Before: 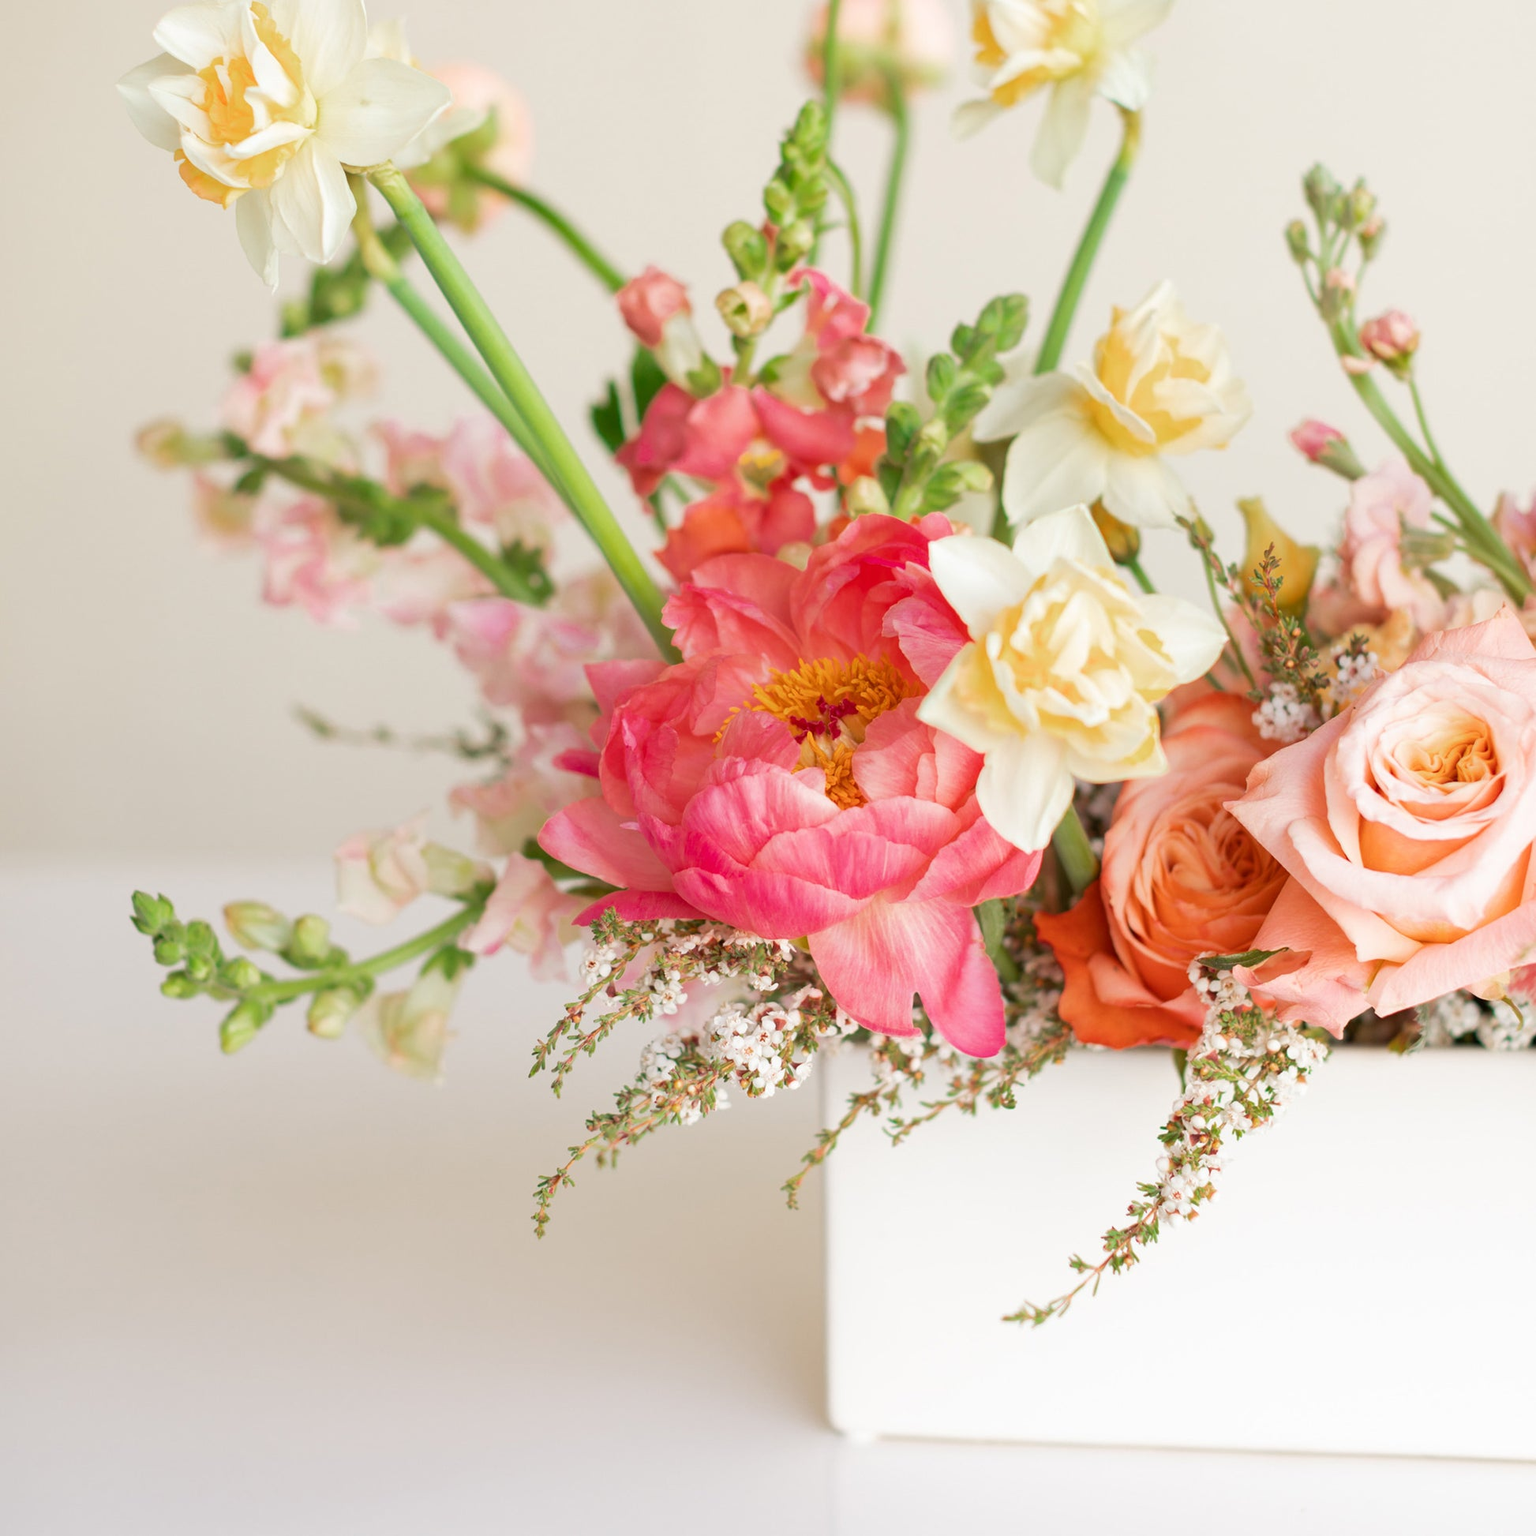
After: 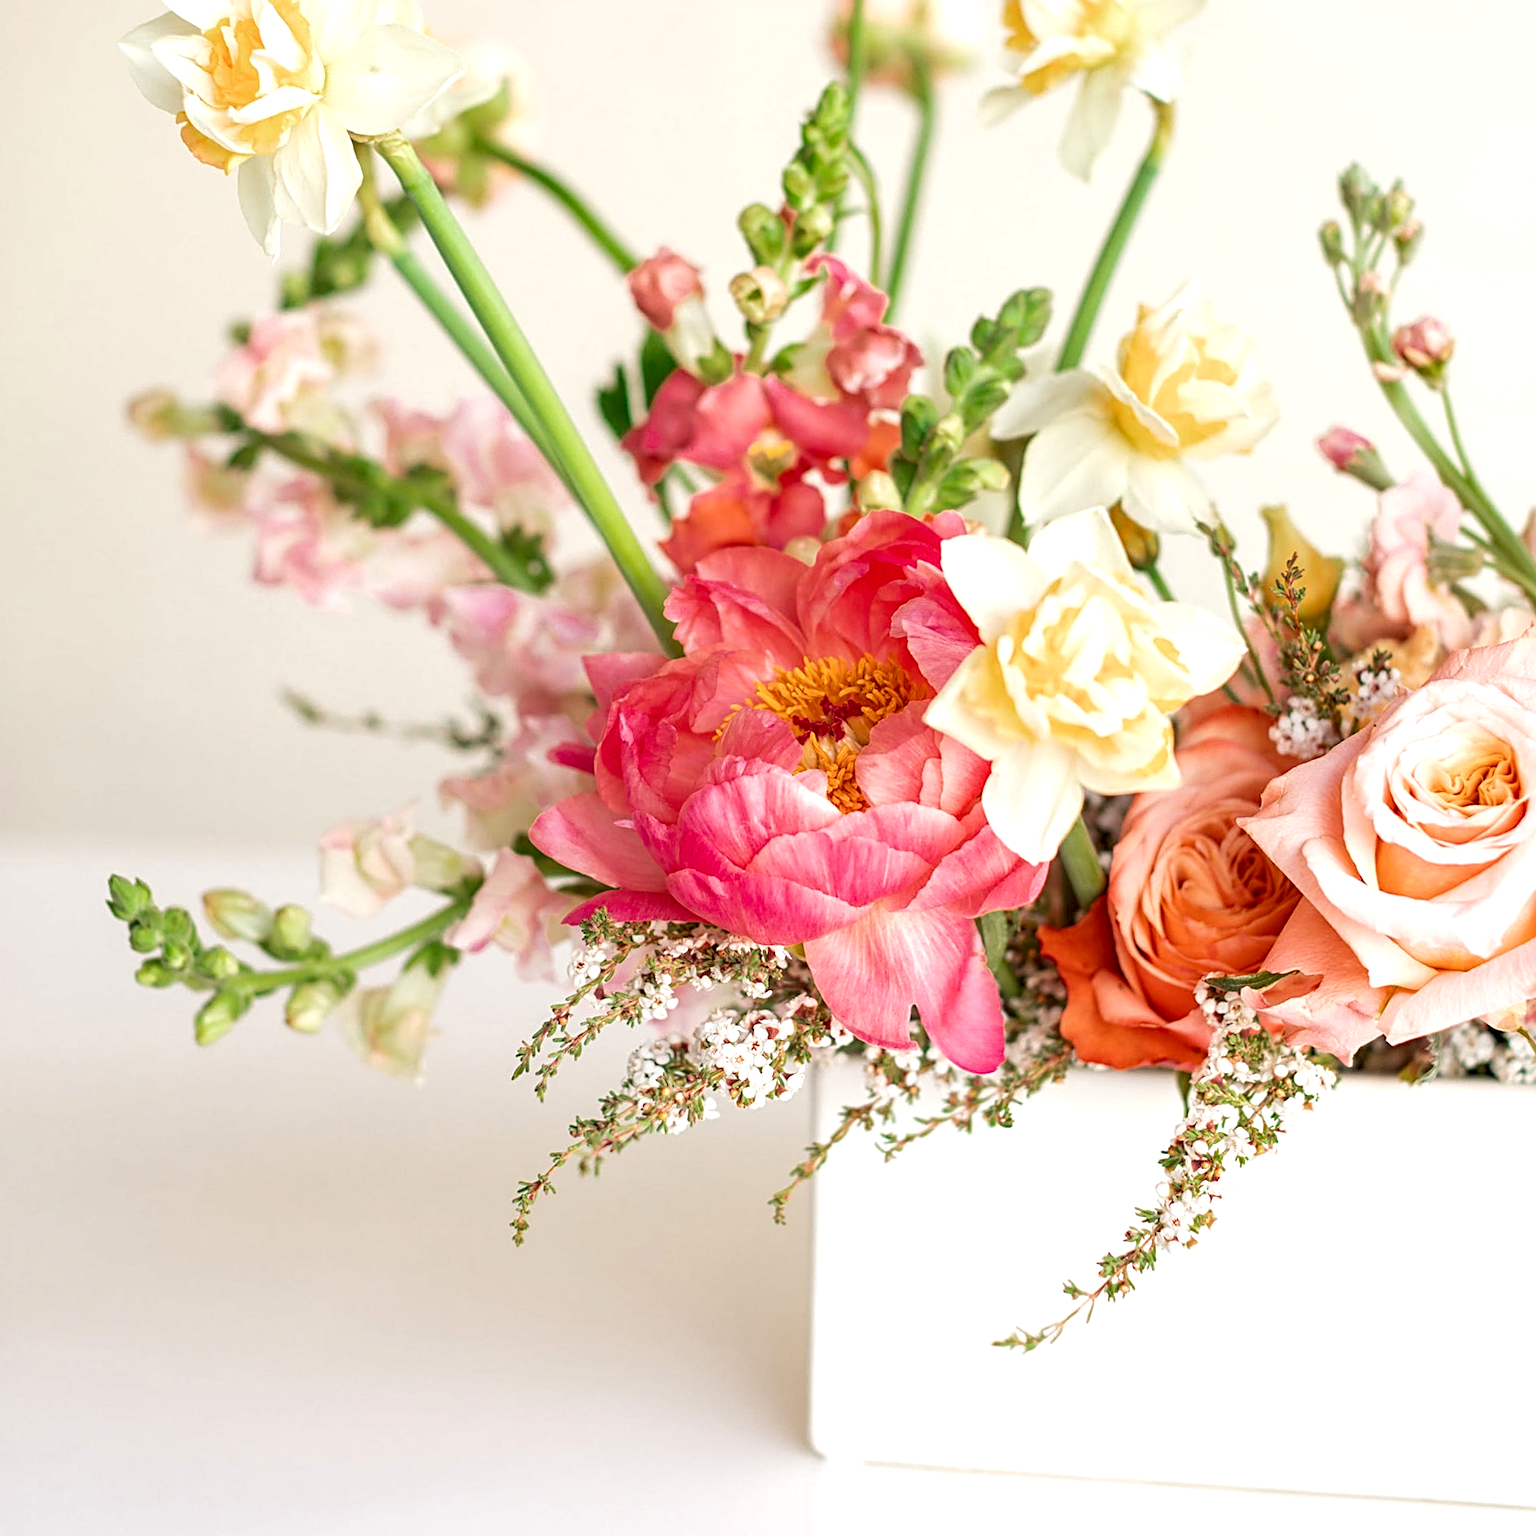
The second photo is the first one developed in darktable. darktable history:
crop and rotate: angle -1.8°
exposure: black level correction 0.001, exposure 0.297 EV, compensate highlight preservation false
local contrast: detail 140%
sharpen: radius 3.12
